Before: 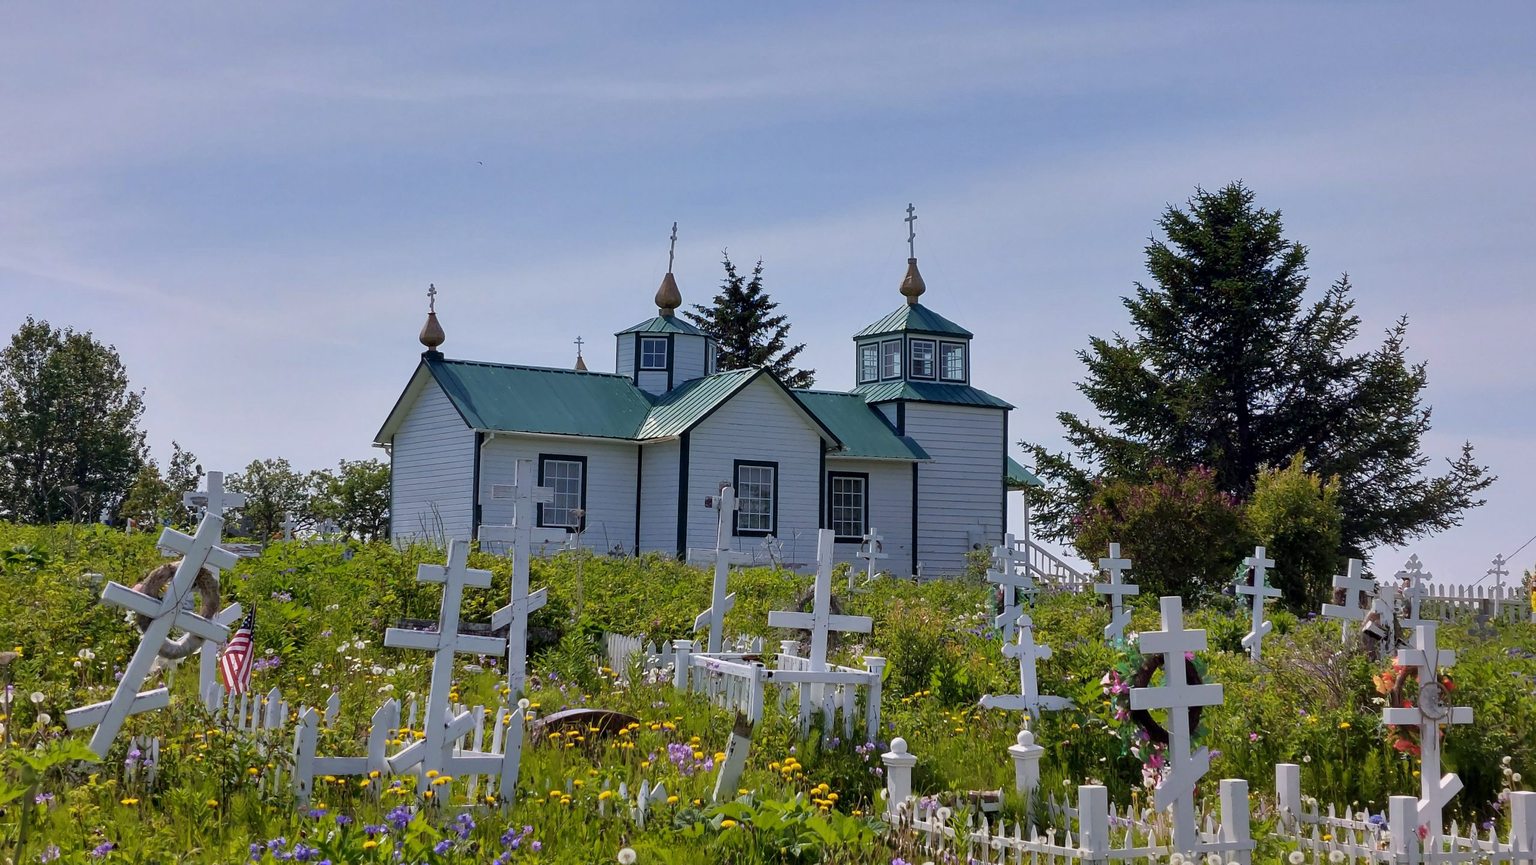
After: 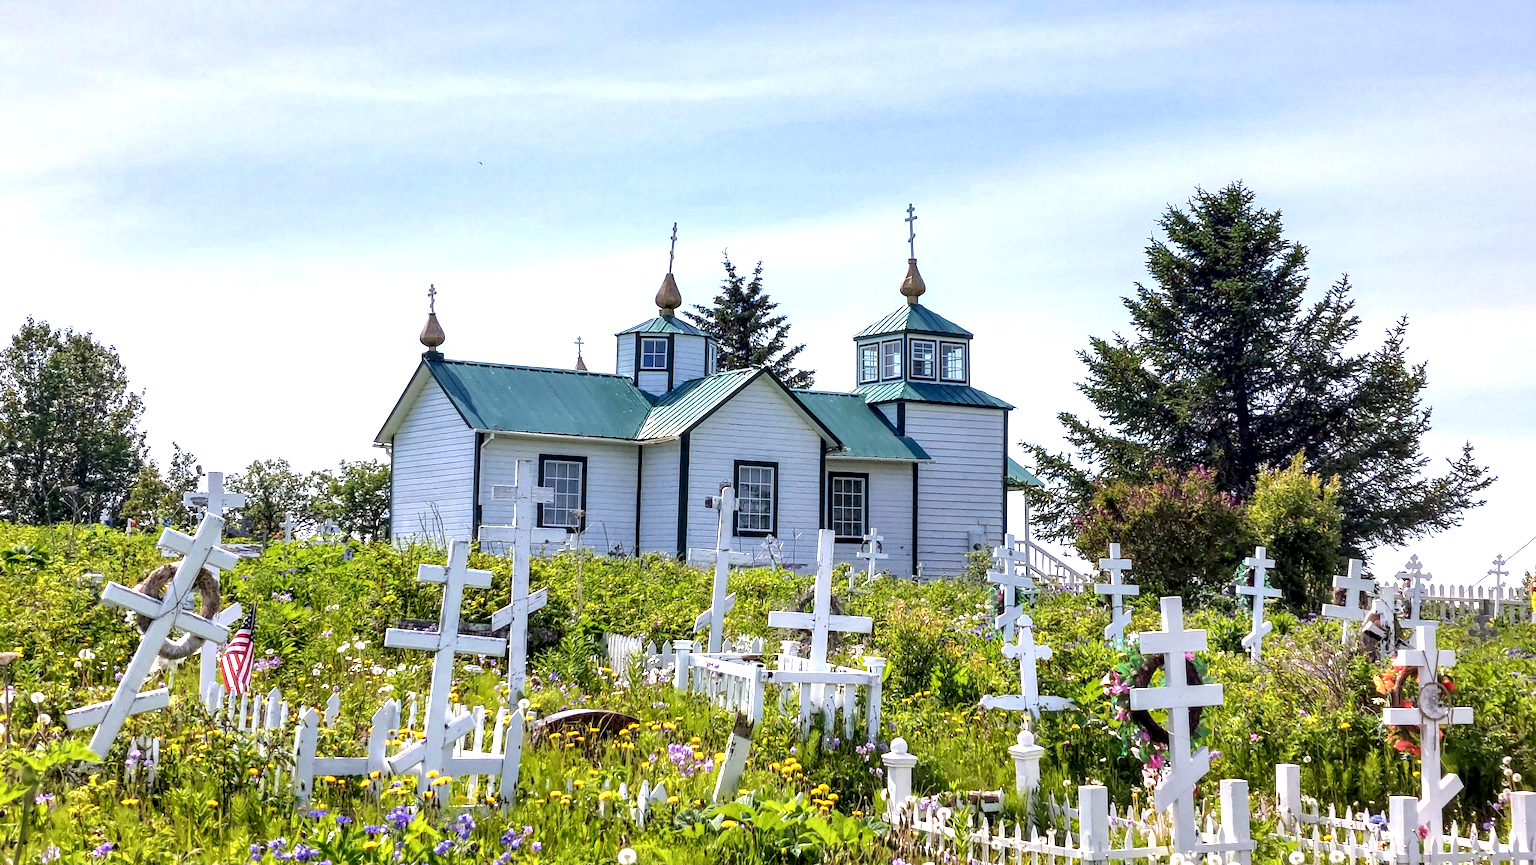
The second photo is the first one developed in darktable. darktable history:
exposure: exposure 1.25 EV, compensate exposure bias true, compensate highlight preservation false
local contrast: highlights 25%, detail 150%
